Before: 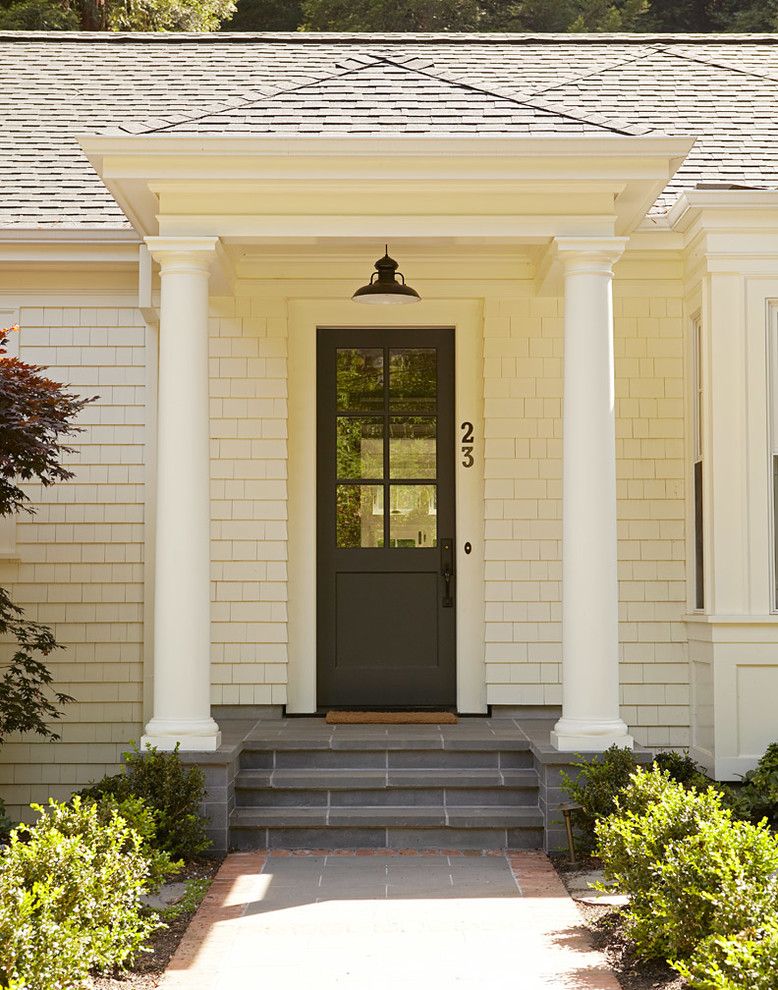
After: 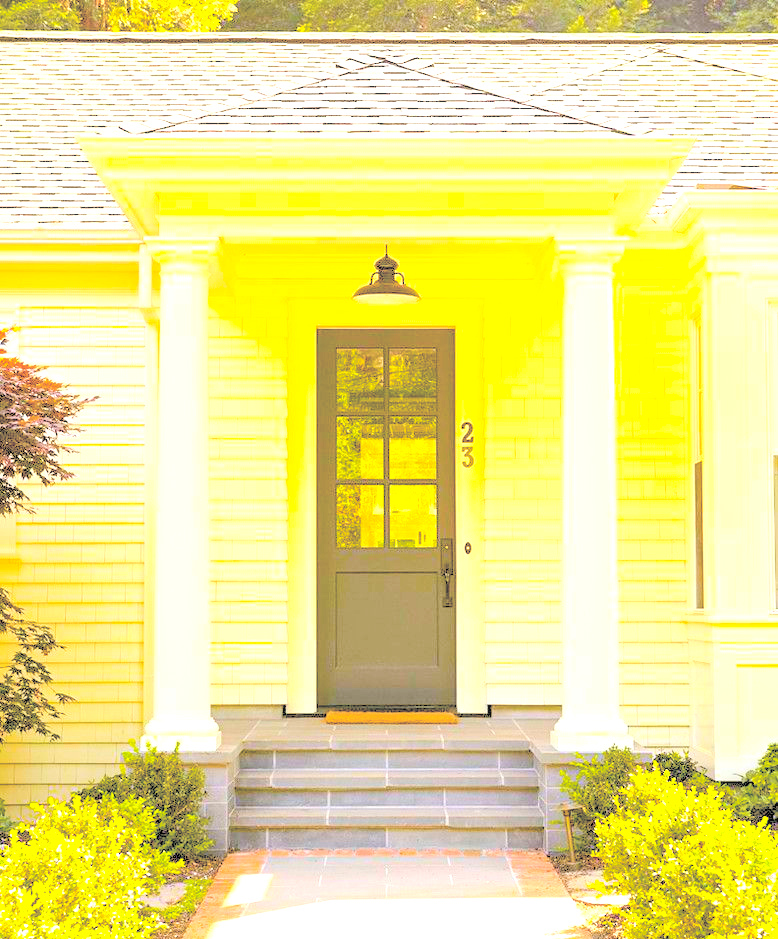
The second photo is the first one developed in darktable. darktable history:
crop and rotate: top 0.007%, bottom 5.119%
exposure: black level correction 0, exposure 1.098 EV, compensate exposure bias true, compensate highlight preservation false
local contrast: on, module defaults
contrast brightness saturation: brightness 0.988
color balance rgb: global offset › luminance -0.893%, linear chroma grading › global chroma 49.936%, perceptual saturation grading › global saturation 25.05%, perceptual brilliance grading › highlights 9.921%, perceptual brilliance grading › mid-tones 5.015%, global vibrance 20%
